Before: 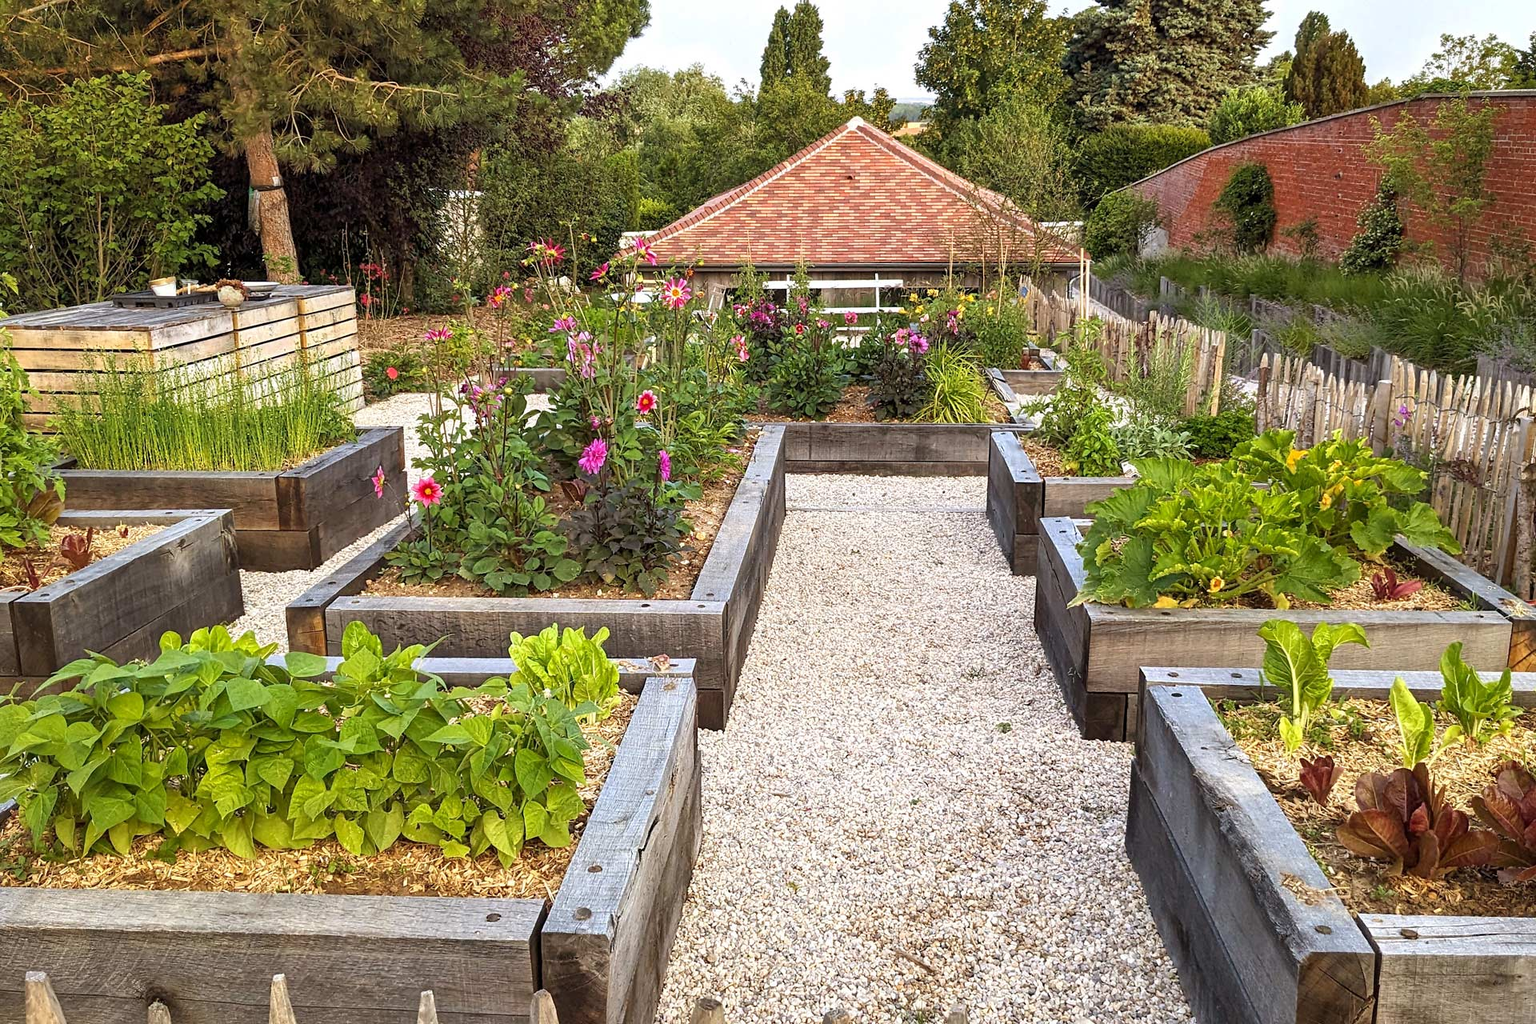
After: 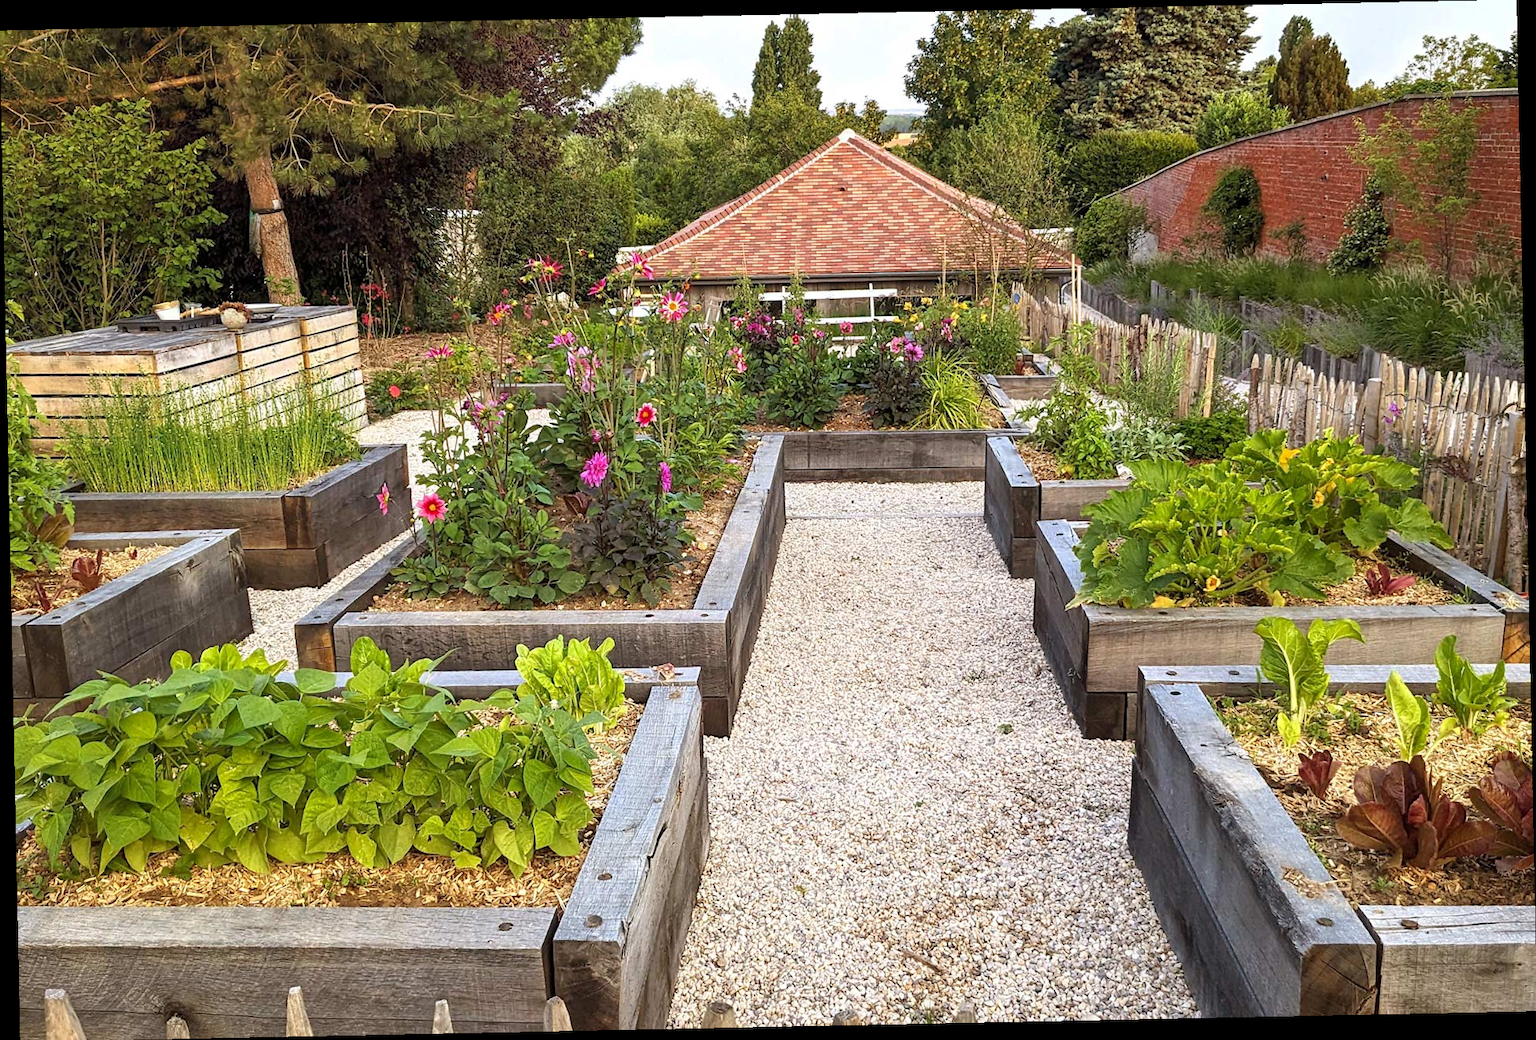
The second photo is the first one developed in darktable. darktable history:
rotate and perspective: rotation -1.17°, automatic cropping off
